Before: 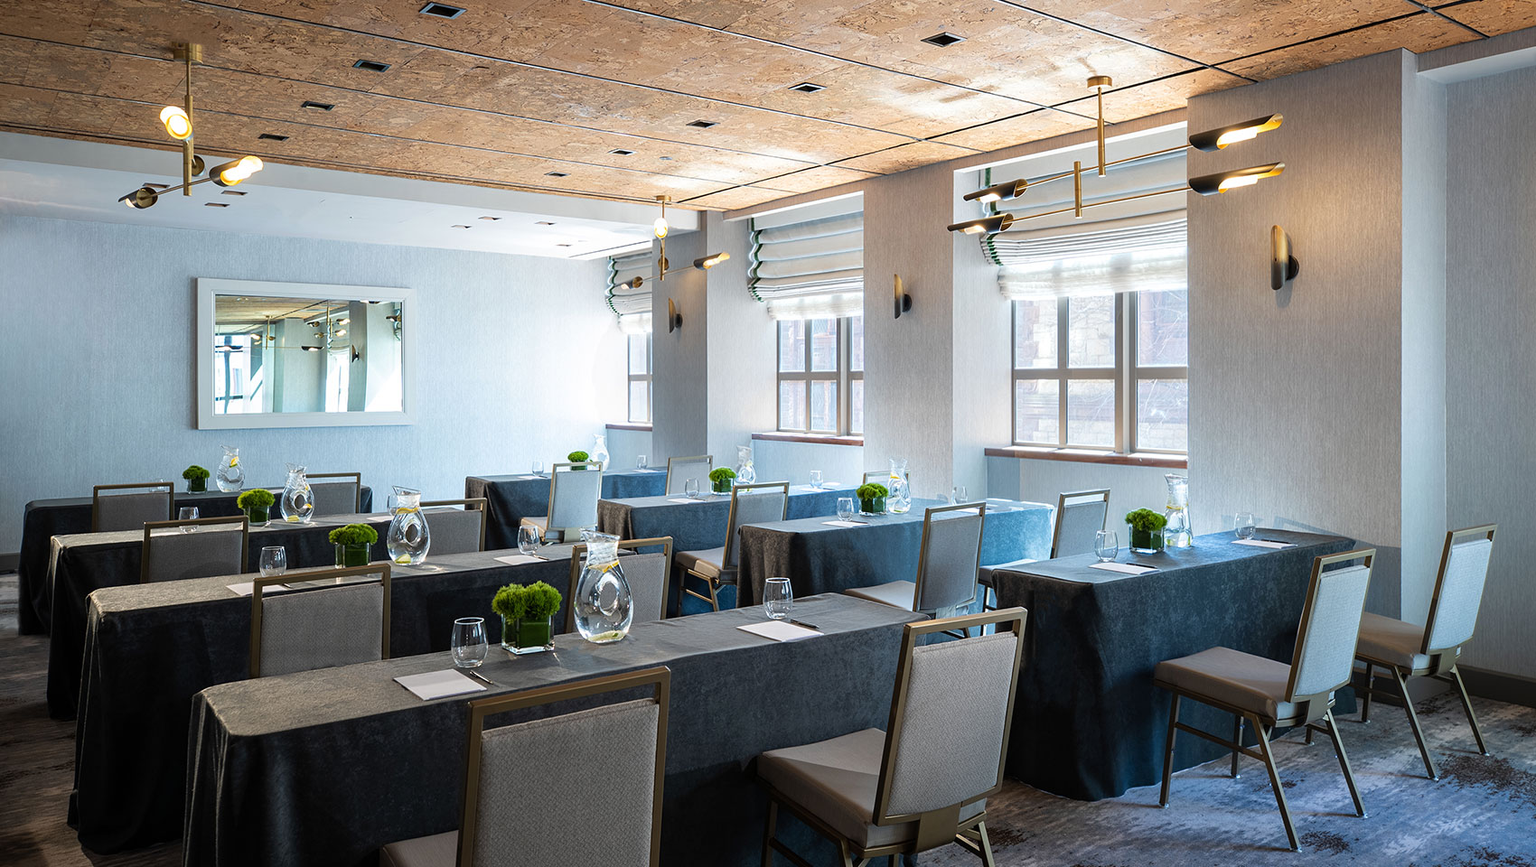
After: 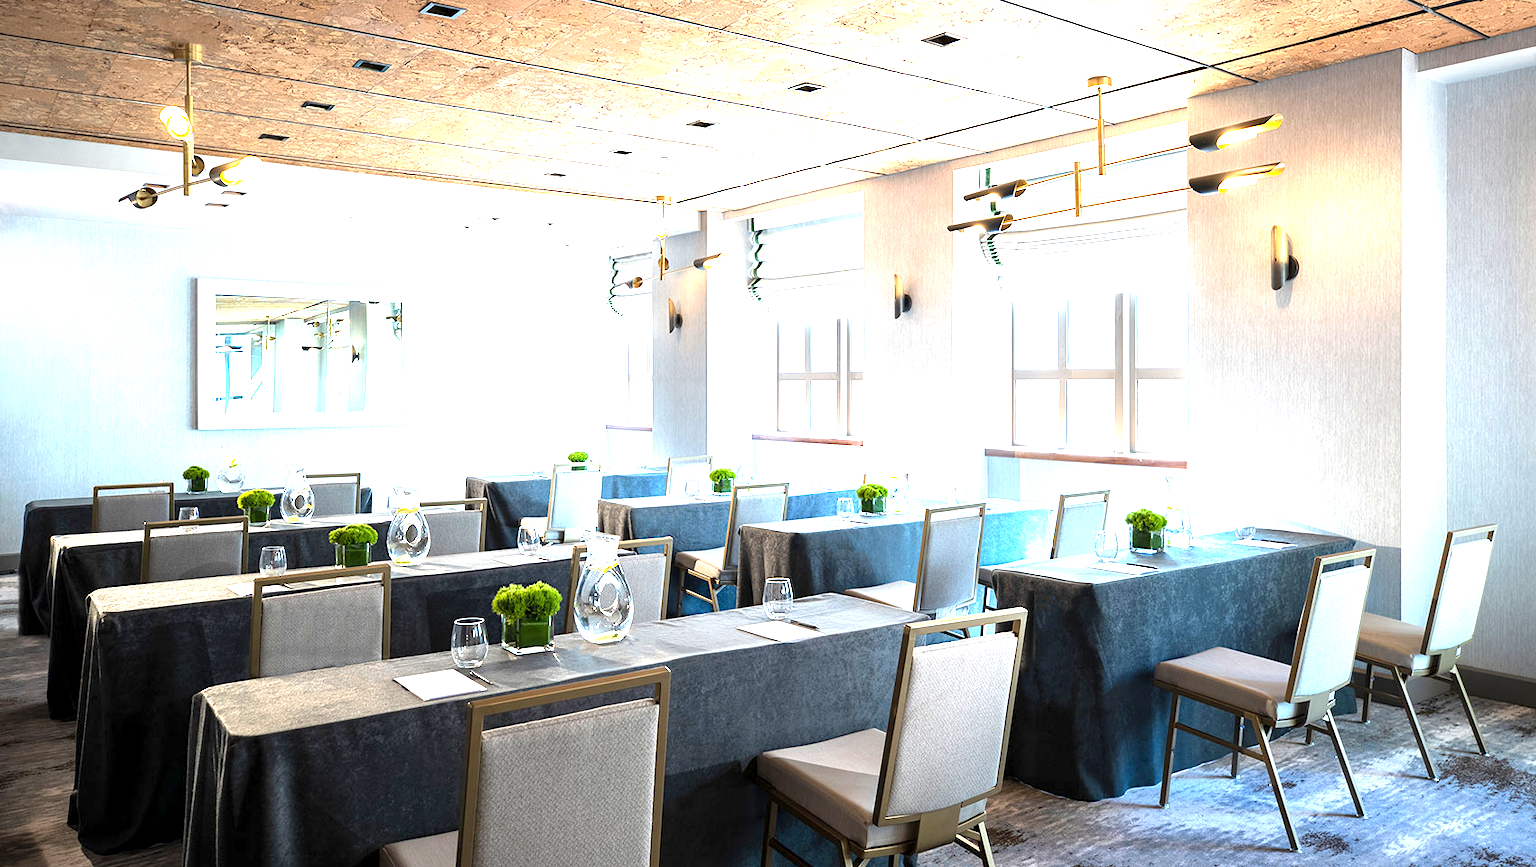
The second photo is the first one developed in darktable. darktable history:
exposure: black level correction 0.001, exposure 1.71 EV, compensate exposure bias true, compensate highlight preservation false
vignetting: fall-off start 98.16%, fall-off radius 100.52%, width/height ratio 1.426
